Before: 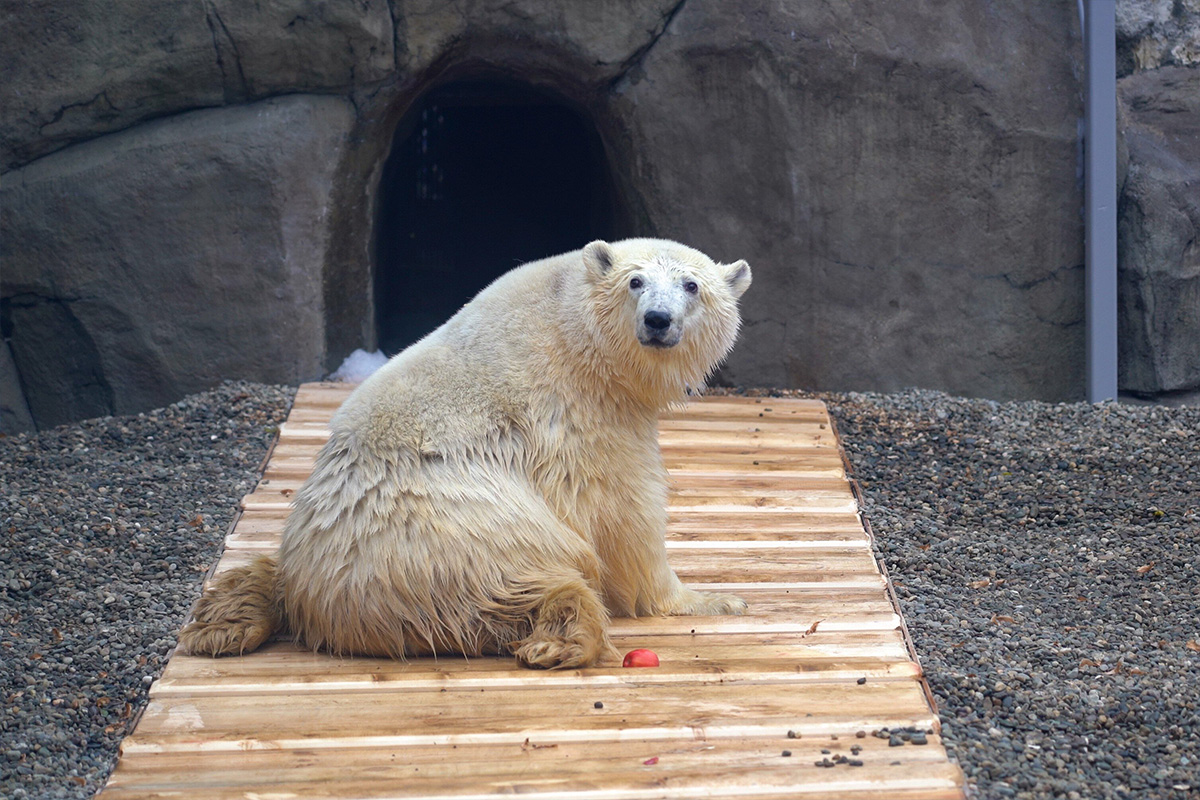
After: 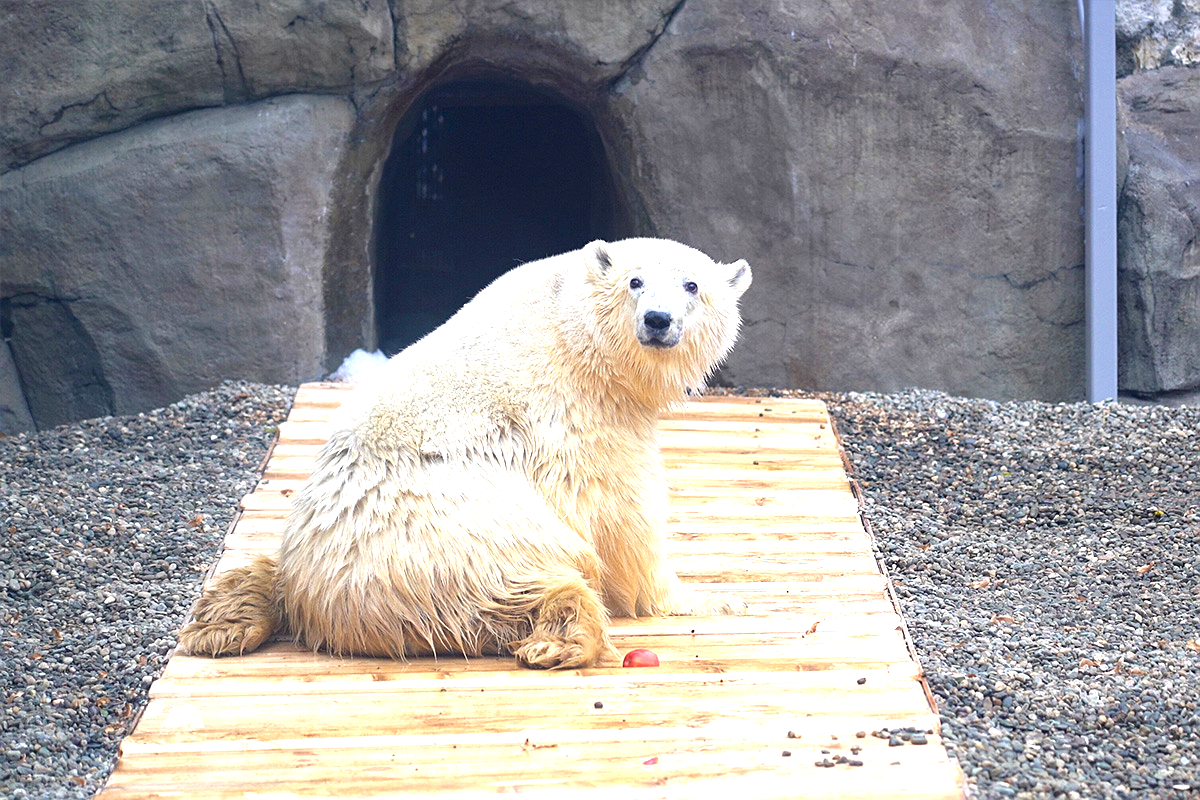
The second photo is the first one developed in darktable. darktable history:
exposure: black level correction 0, exposure 1.375 EV, compensate highlight preservation false
sharpen: radius 1.315, amount 0.307, threshold 0.039
